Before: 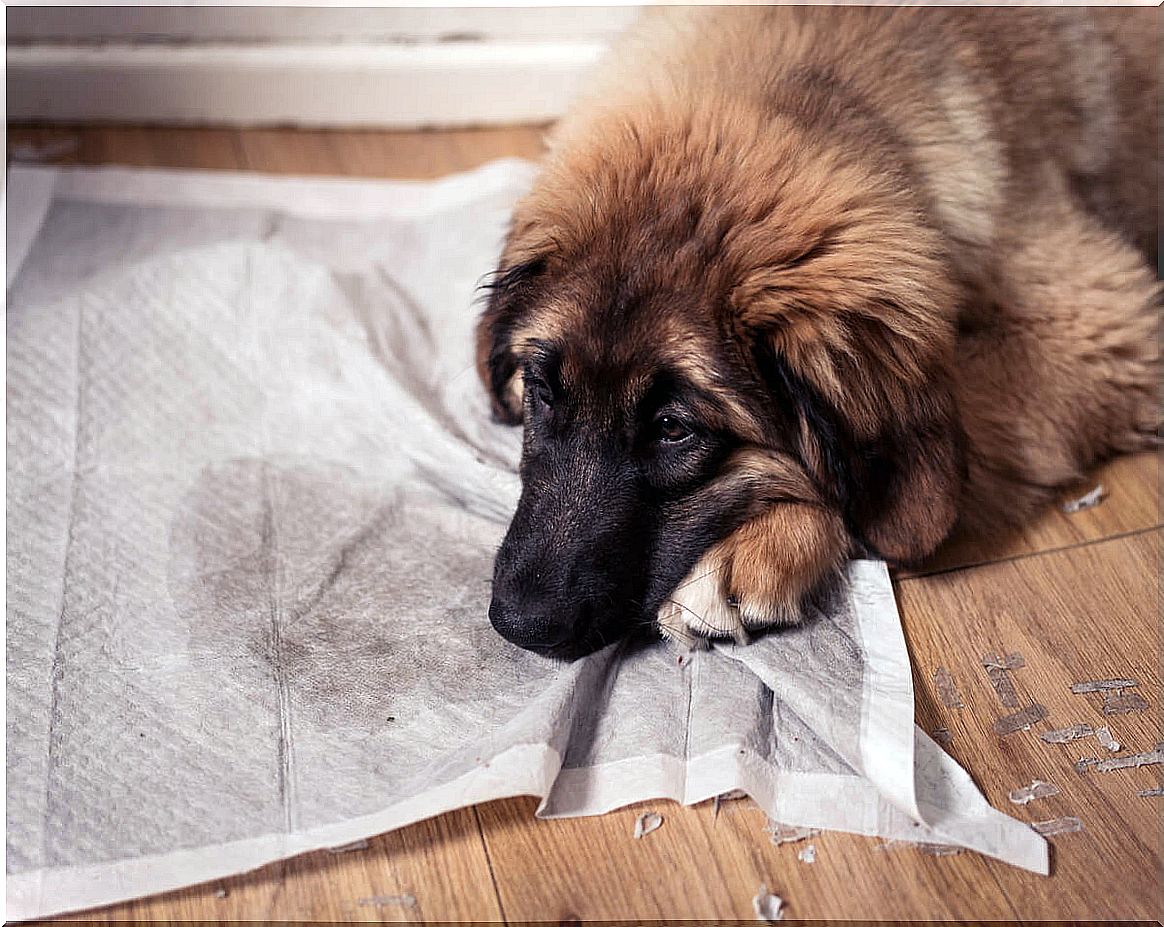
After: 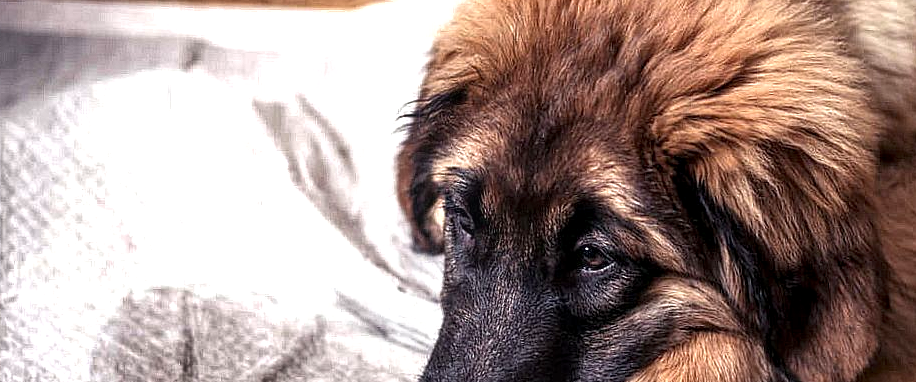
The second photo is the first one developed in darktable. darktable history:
crop: left 6.867%, top 18.498%, right 14.406%, bottom 40.272%
exposure: exposure 0.671 EV, compensate highlight preservation false
local contrast: on, module defaults
shadows and highlights: radius 109.29, shadows 23.43, highlights -57.97, low approximation 0.01, soften with gaussian
